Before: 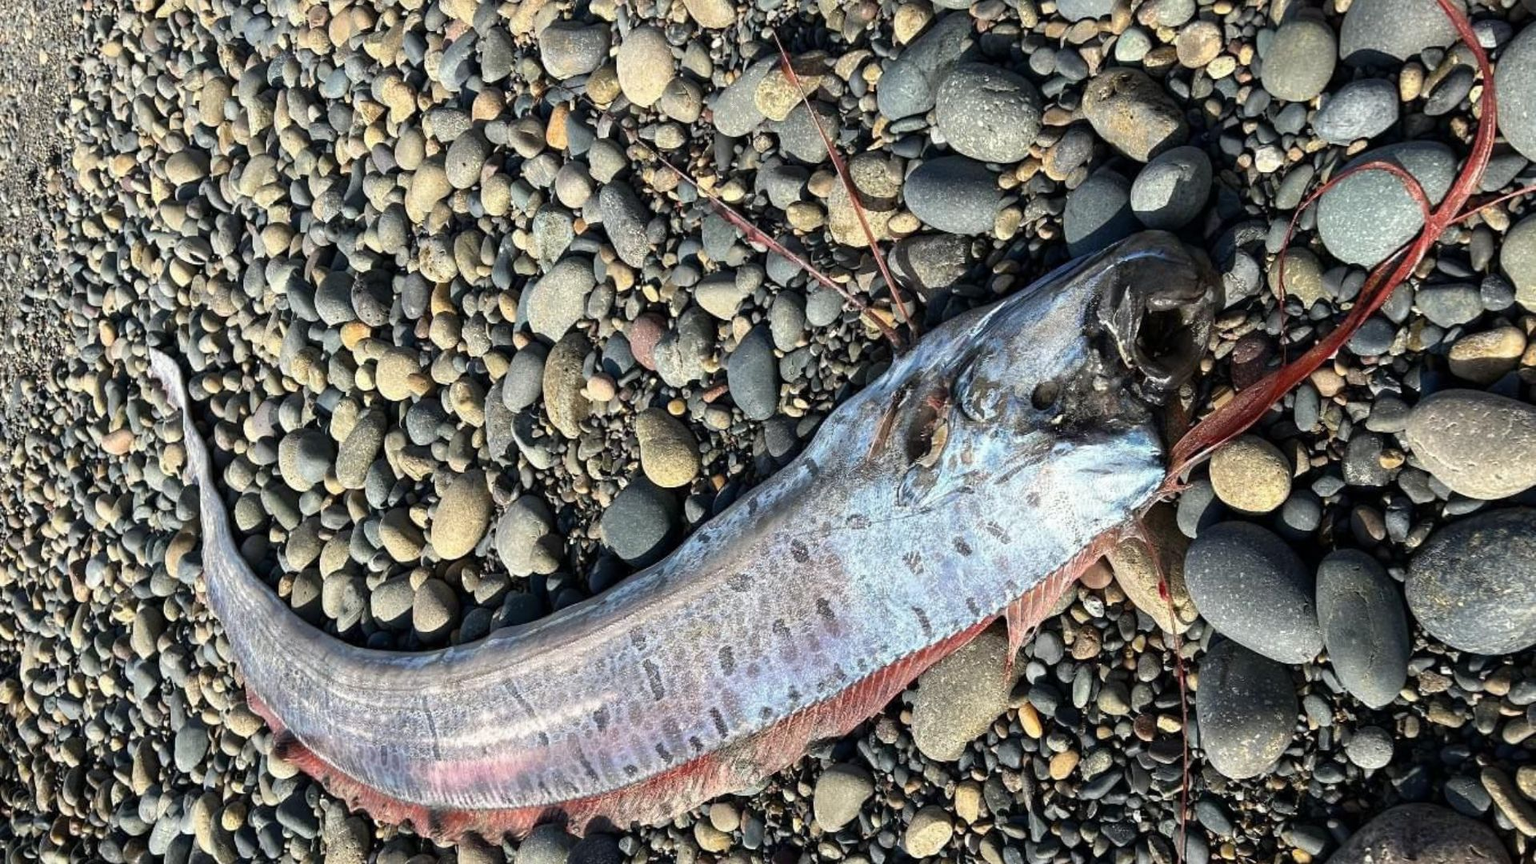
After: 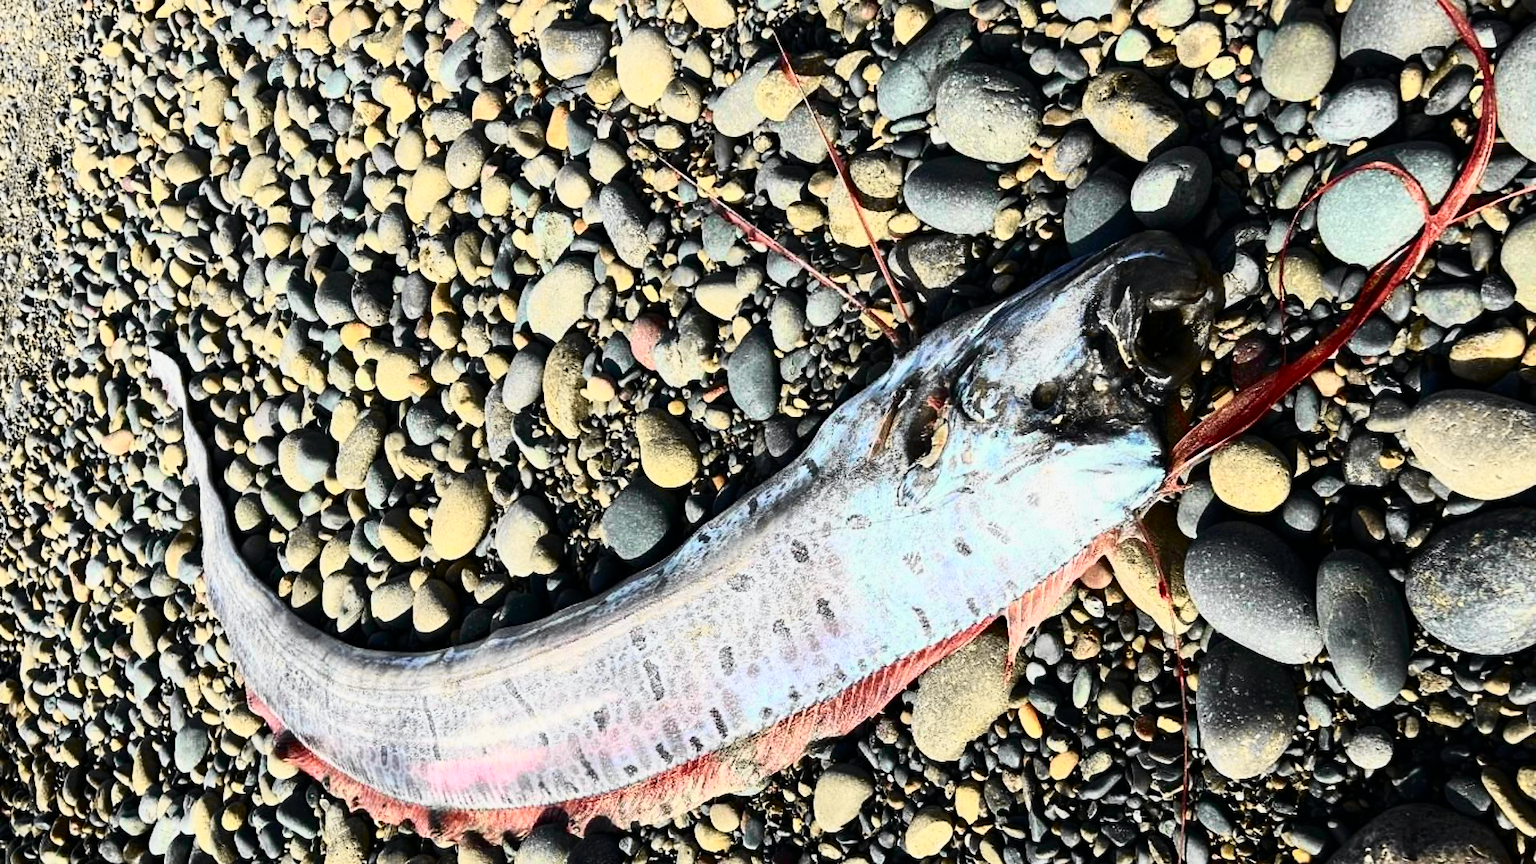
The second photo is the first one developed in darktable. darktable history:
contrast brightness saturation: contrast 0.272
shadows and highlights: shadows -25.12, highlights 49.36, soften with gaussian
tone curve: curves: ch0 [(0, 0) (0.131, 0.116) (0.316, 0.345) (0.501, 0.584) (0.629, 0.732) (0.812, 0.888) (1, 0.974)]; ch1 [(0, 0) (0.366, 0.367) (0.475, 0.462) (0.494, 0.496) (0.504, 0.499) (0.553, 0.584) (1, 1)]; ch2 [(0, 0) (0.333, 0.346) (0.375, 0.375) (0.424, 0.43) (0.476, 0.492) (0.502, 0.502) (0.533, 0.556) (0.566, 0.599) (0.614, 0.653) (1, 1)], color space Lab, independent channels, preserve colors none
